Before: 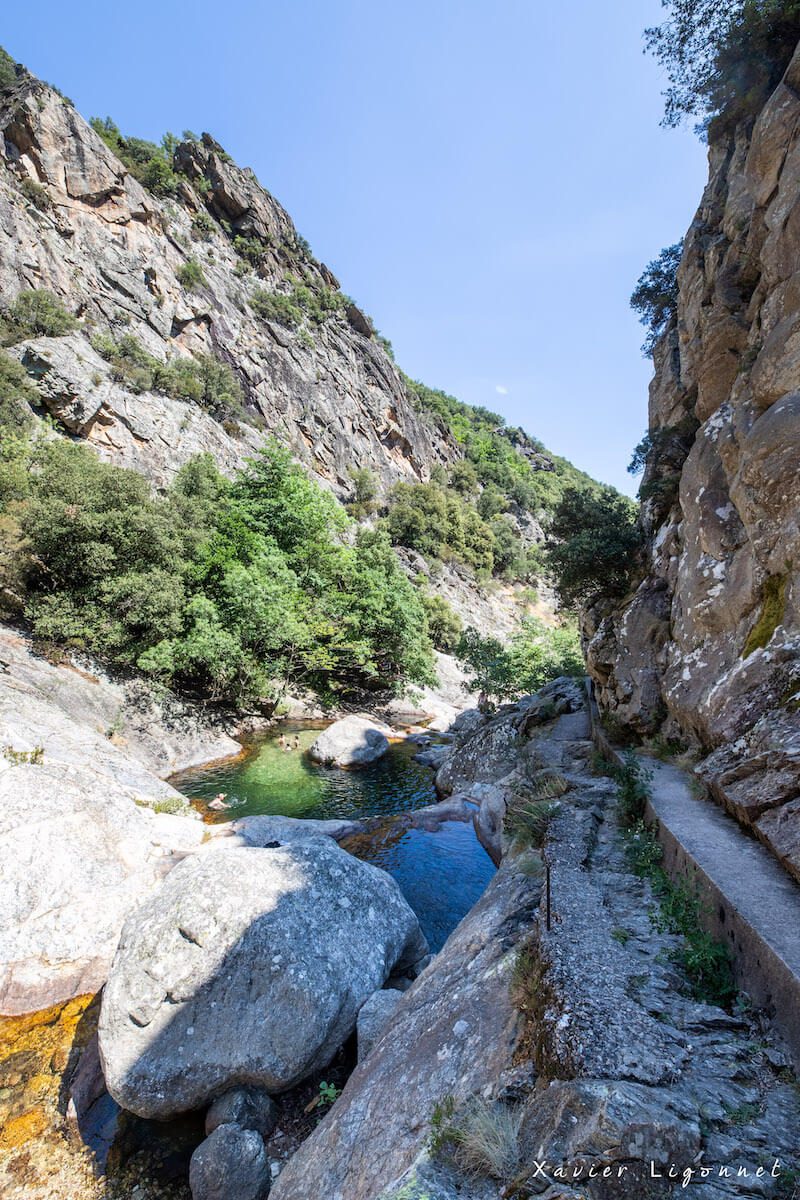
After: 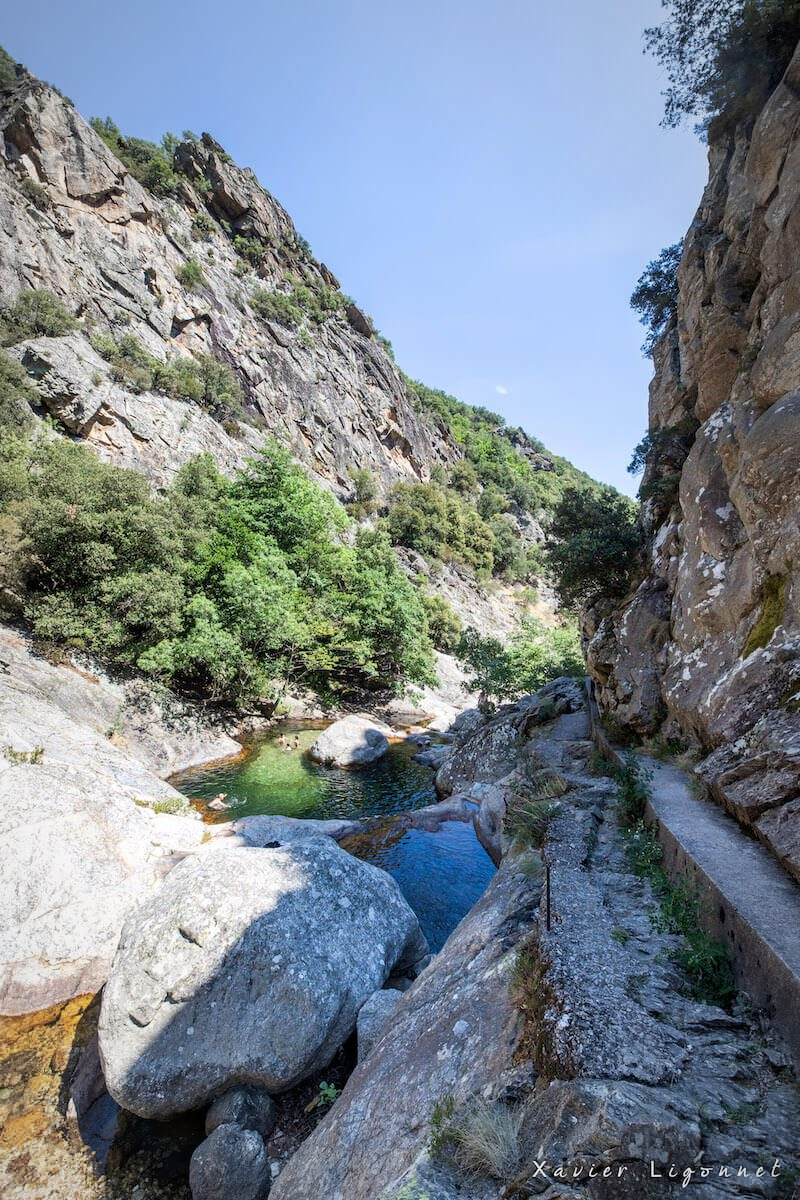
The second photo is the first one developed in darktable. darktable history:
tone equalizer: -7 EV 0.109 EV, edges refinement/feathering 500, mask exposure compensation -1.57 EV, preserve details no
vignetting: fall-off start 72.25%, fall-off radius 107.29%, width/height ratio 0.724
